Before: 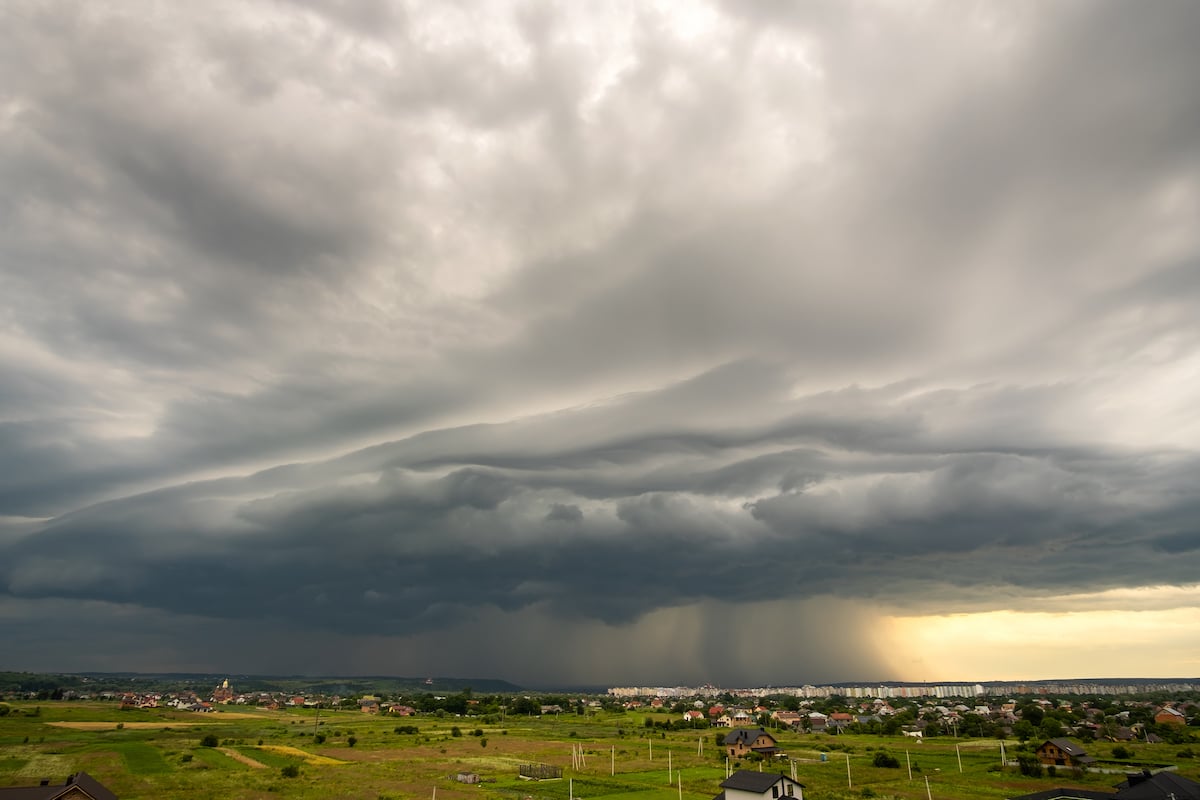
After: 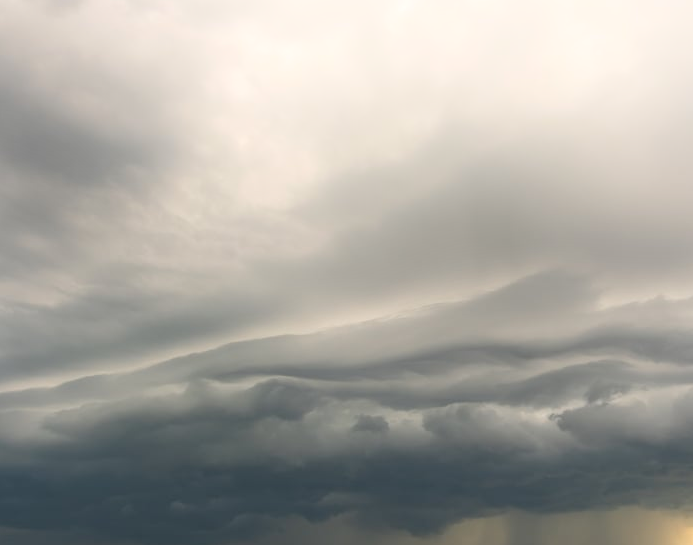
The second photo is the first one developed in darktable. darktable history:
crop: left 16.202%, top 11.208%, right 26.045%, bottom 20.557%
bloom: on, module defaults
